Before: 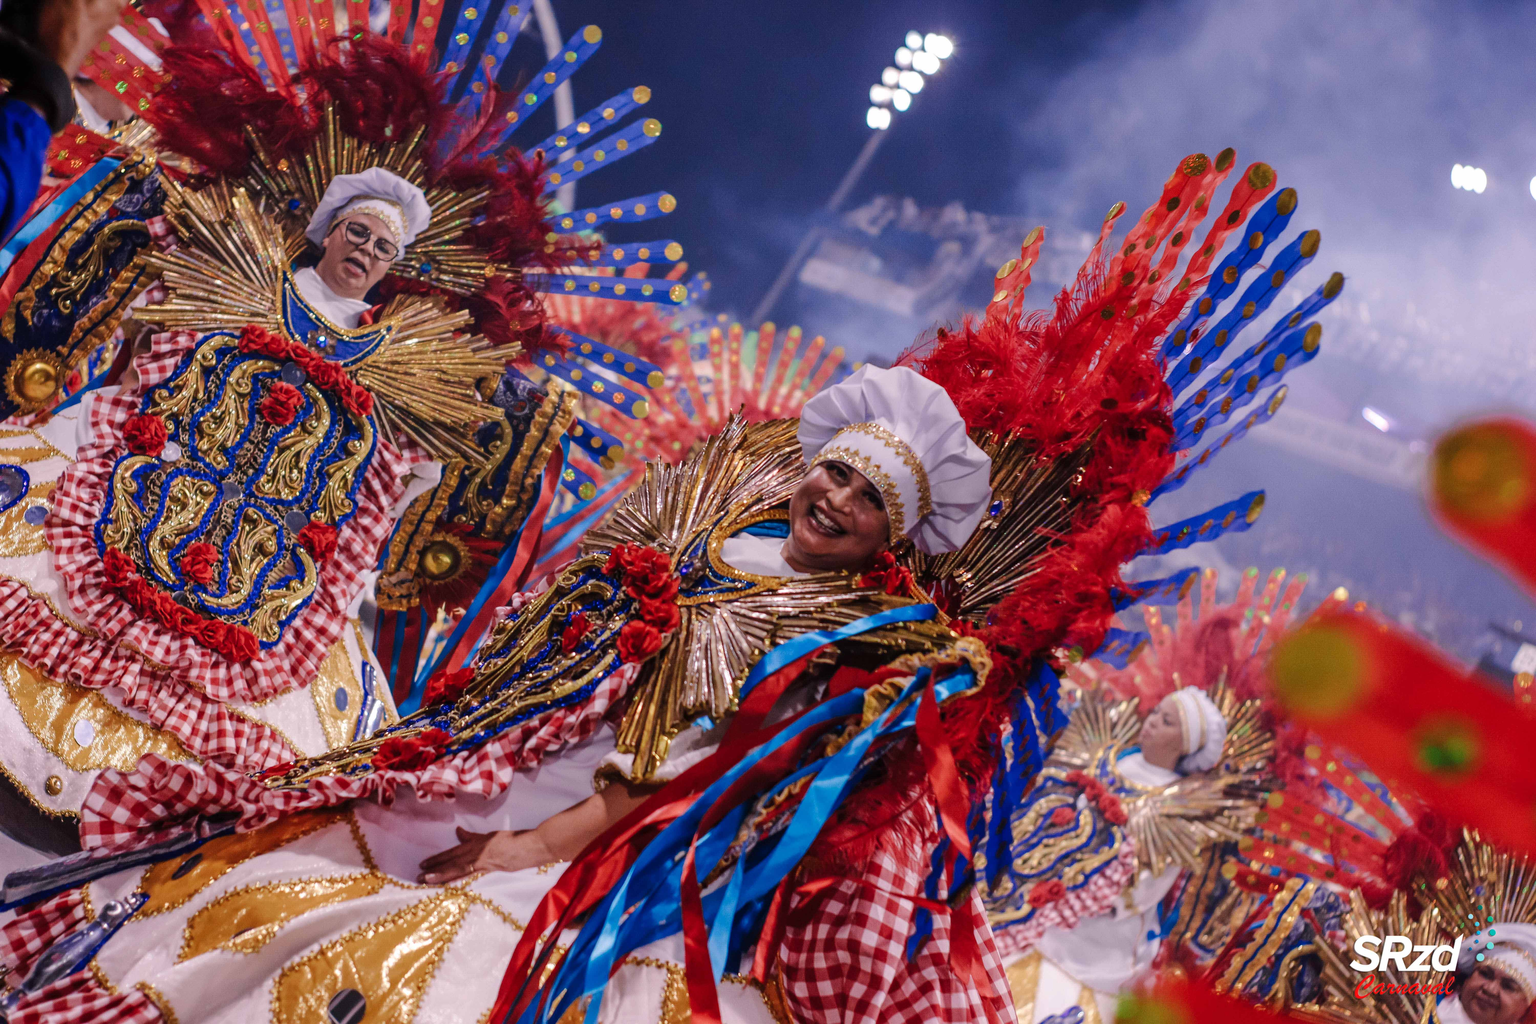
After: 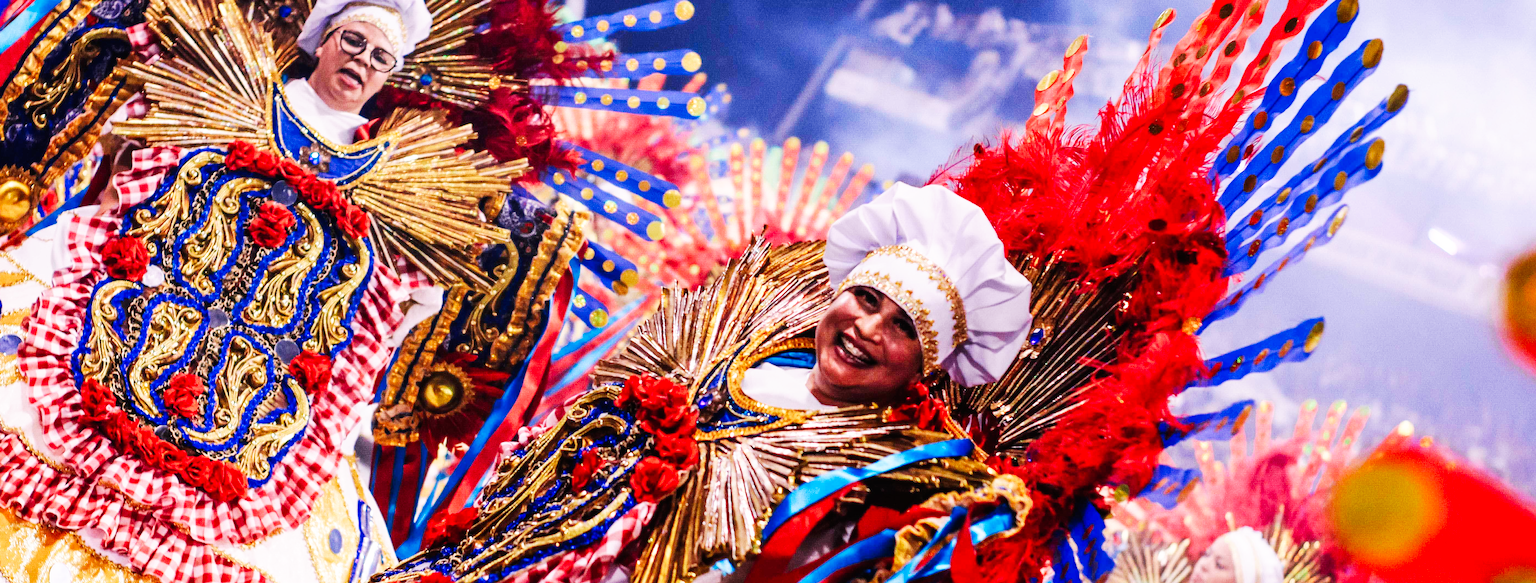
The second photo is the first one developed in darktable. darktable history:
base curve: curves: ch0 [(0, 0) (0.007, 0.004) (0.027, 0.03) (0.046, 0.07) (0.207, 0.54) (0.442, 0.872) (0.673, 0.972) (1, 1)], preserve colors none
crop: left 1.833%, top 18.953%, right 4.735%, bottom 27.814%
